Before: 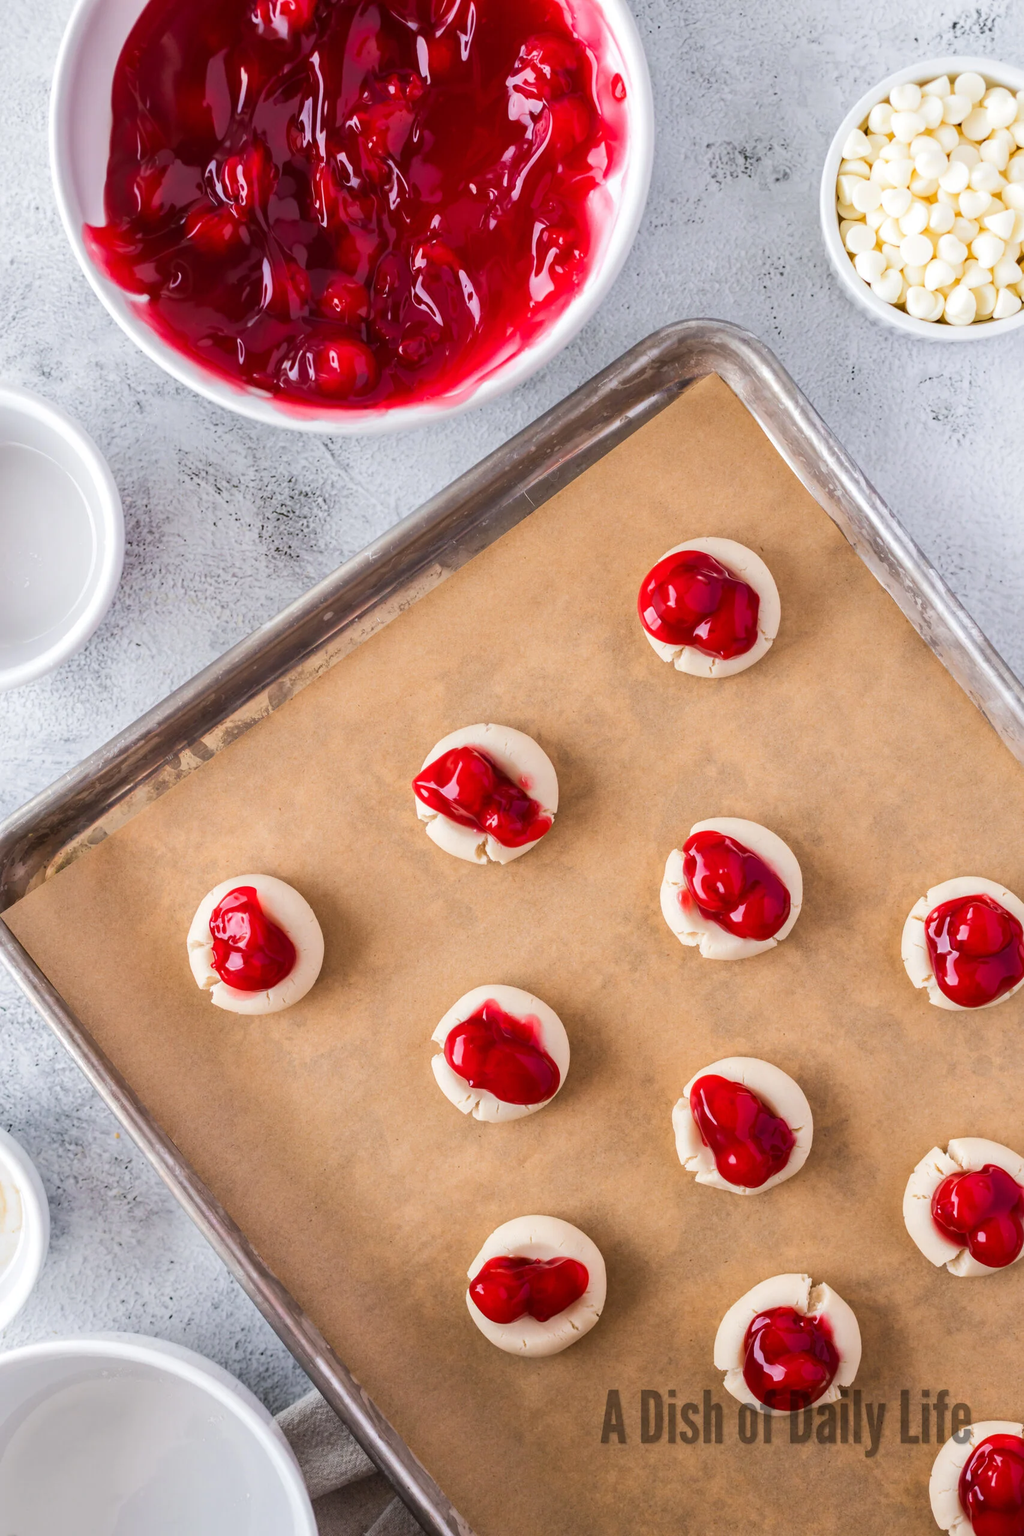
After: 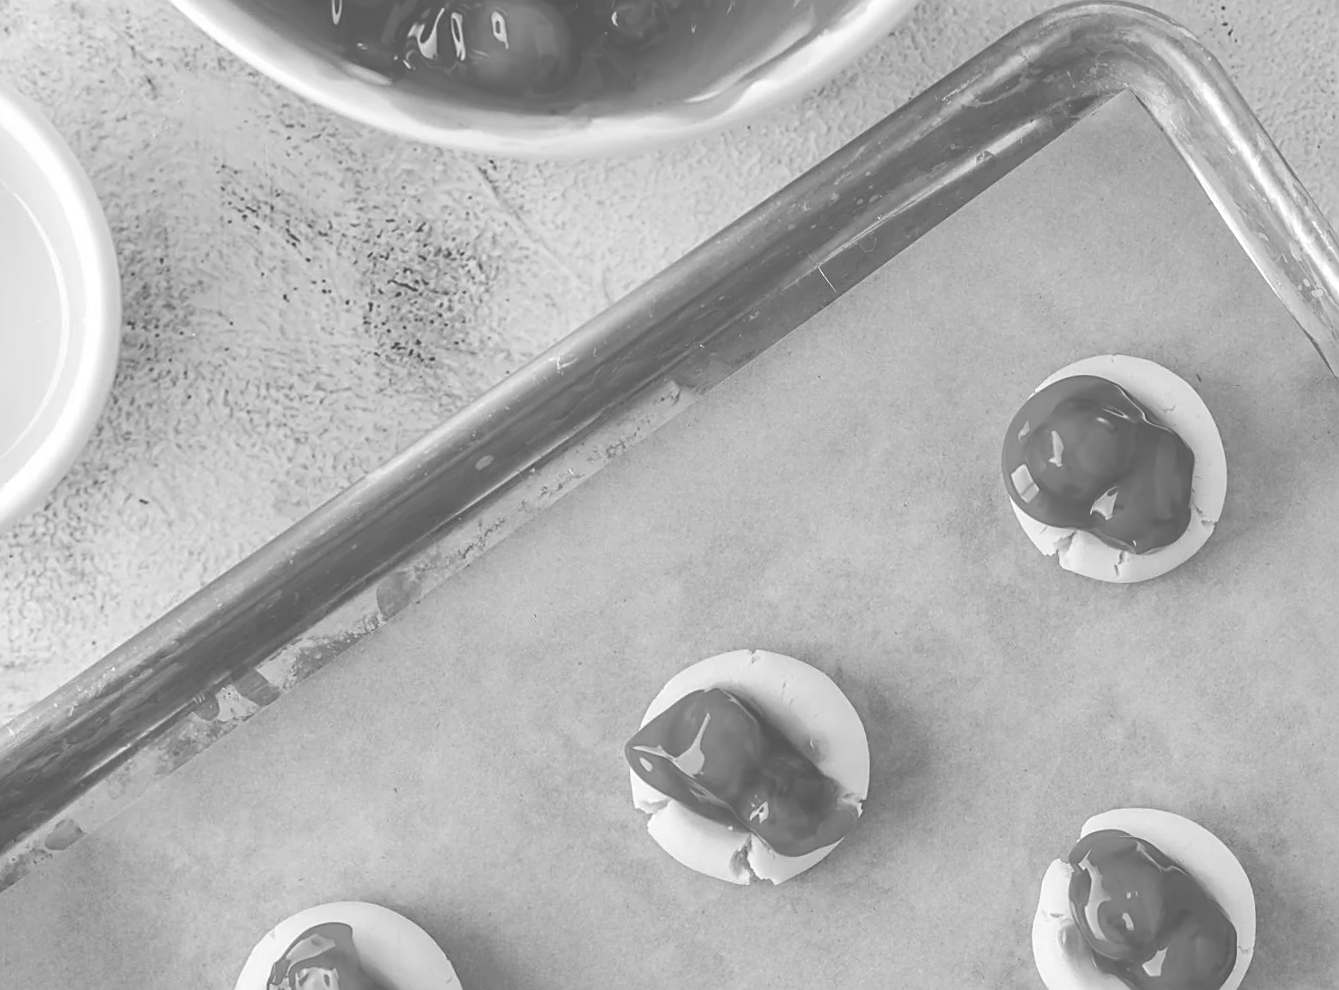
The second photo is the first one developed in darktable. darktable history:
exposure: black level correction -0.087, compensate highlight preservation false
crop: left 7.036%, top 18.398%, right 14.379%, bottom 40.043%
color correction: highlights a* -6.69, highlights b* 0.49
sharpen: on, module defaults
tone equalizer: on, module defaults
monochrome: on, module defaults
rotate and perspective: rotation 0.679°, lens shift (horizontal) 0.136, crop left 0.009, crop right 0.991, crop top 0.078, crop bottom 0.95
